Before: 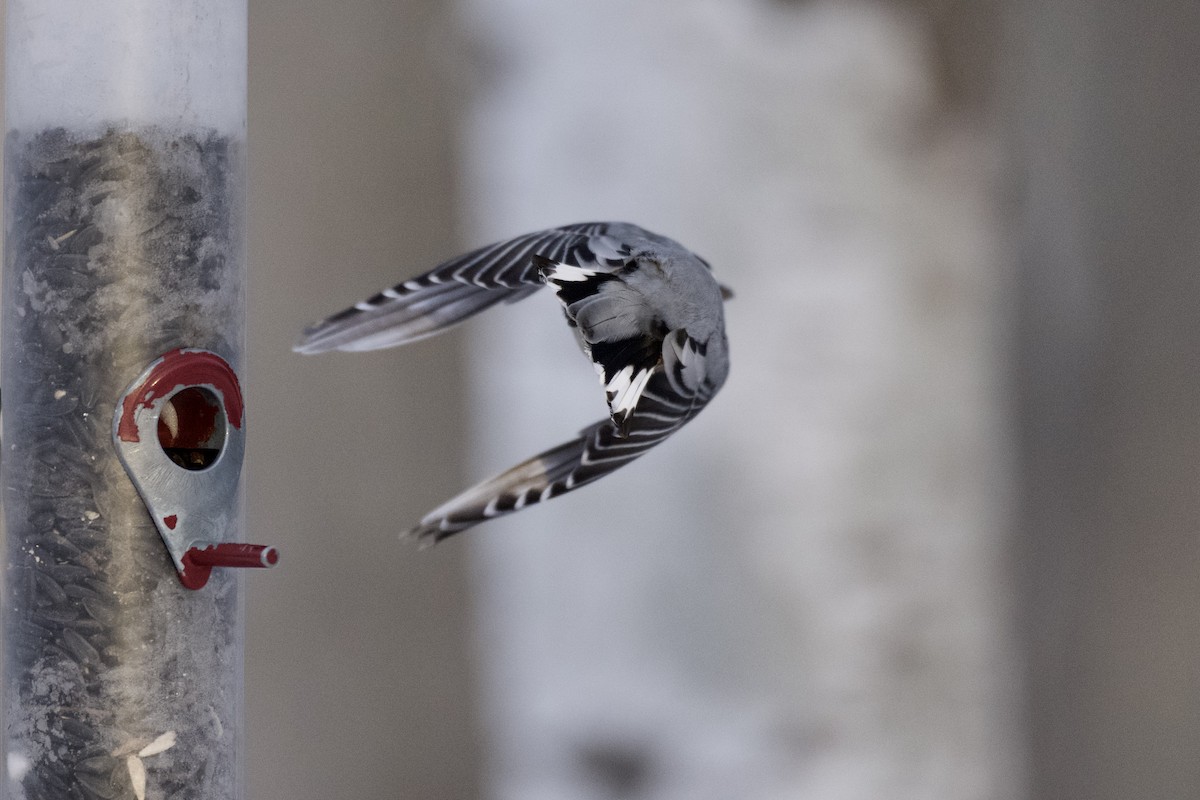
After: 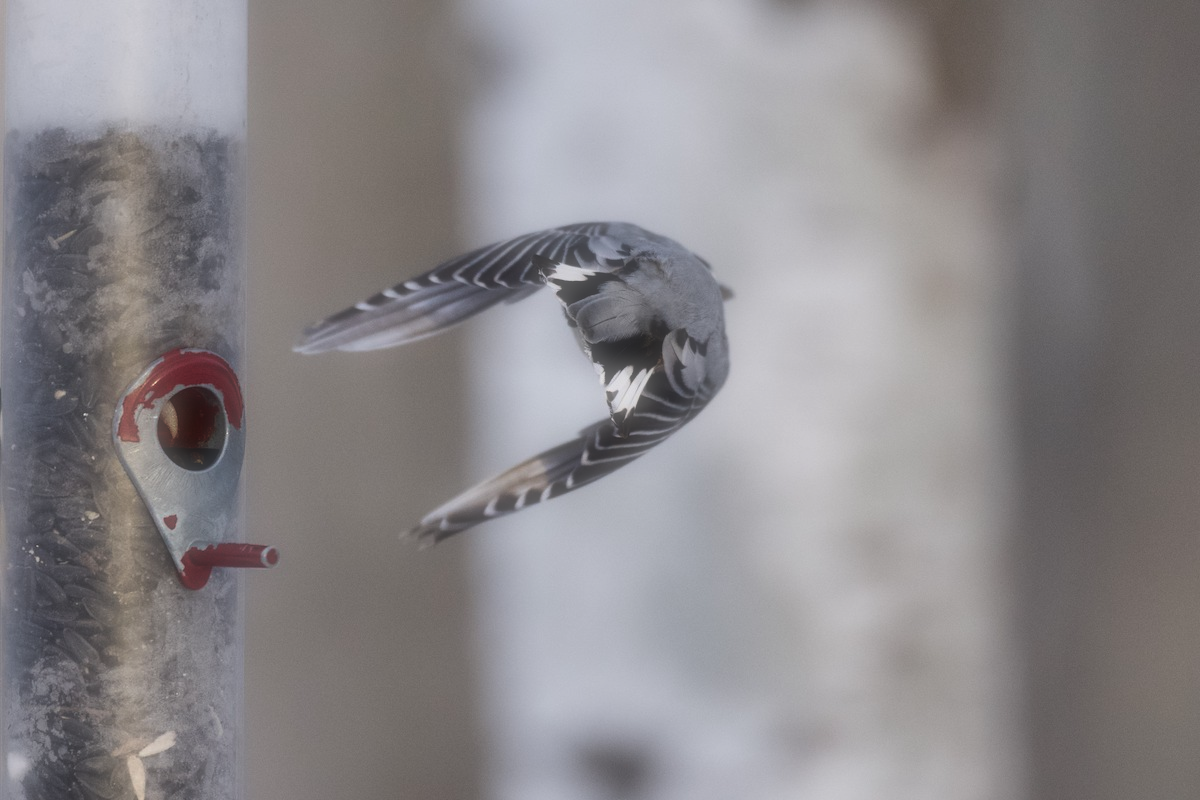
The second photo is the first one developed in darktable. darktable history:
soften: size 60.24%, saturation 65.46%, brightness 0.506 EV, mix 25.7%
vibrance: vibrance 20%
